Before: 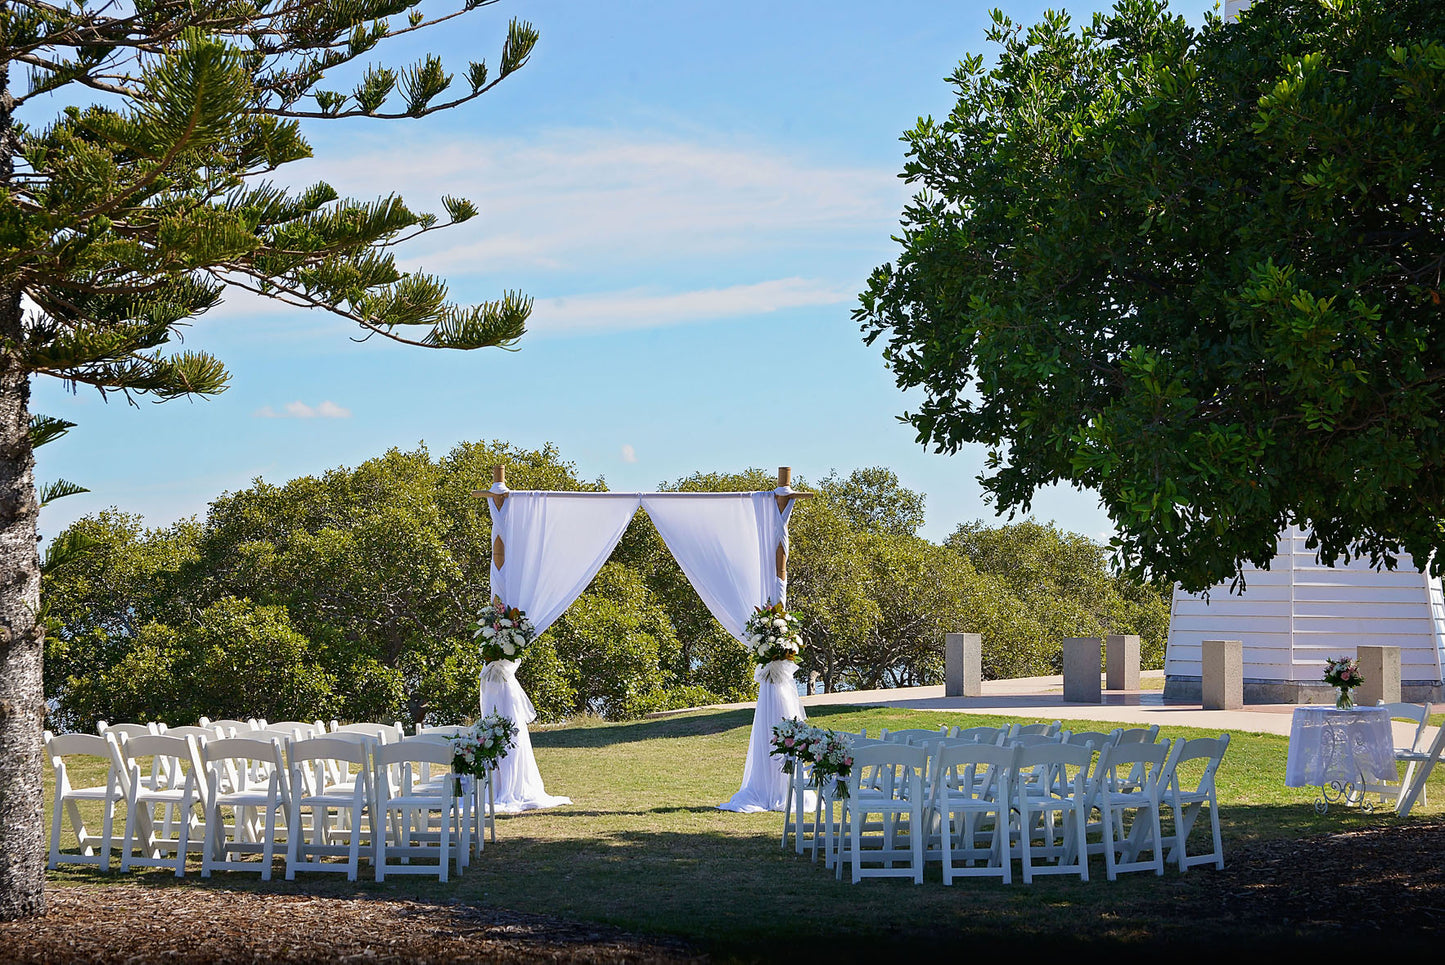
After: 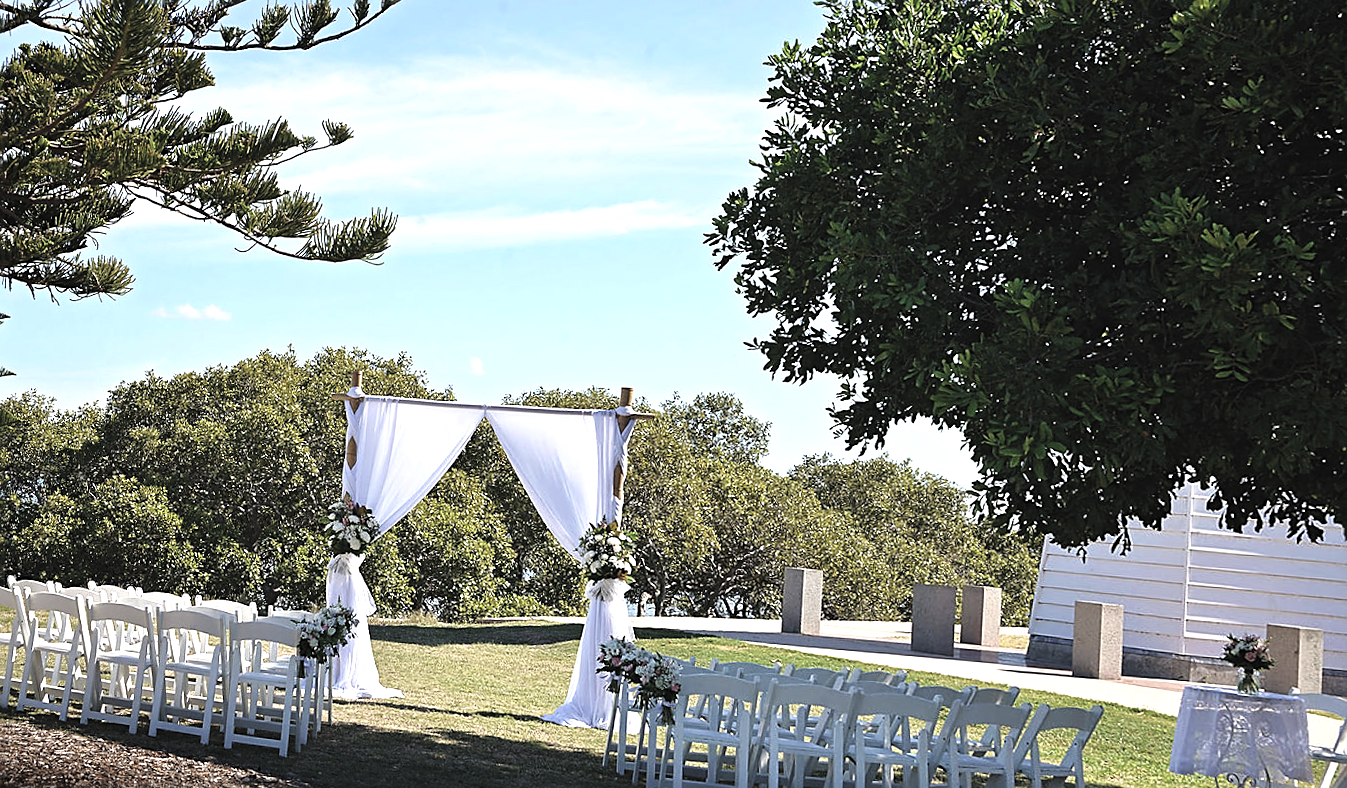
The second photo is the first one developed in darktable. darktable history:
filmic rgb: white relative exposure 2.34 EV, hardness 6.59
rotate and perspective: rotation 1.69°, lens shift (vertical) -0.023, lens shift (horizontal) -0.291, crop left 0.025, crop right 0.988, crop top 0.092, crop bottom 0.842
exposure: black level correction -0.025, exposure -0.117 EV, compensate highlight preservation false
contrast brightness saturation: saturation -0.17
levels: levels [0.055, 0.477, 0.9]
crop and rotate: angle -1.69°
sharpen: on, module defaults
